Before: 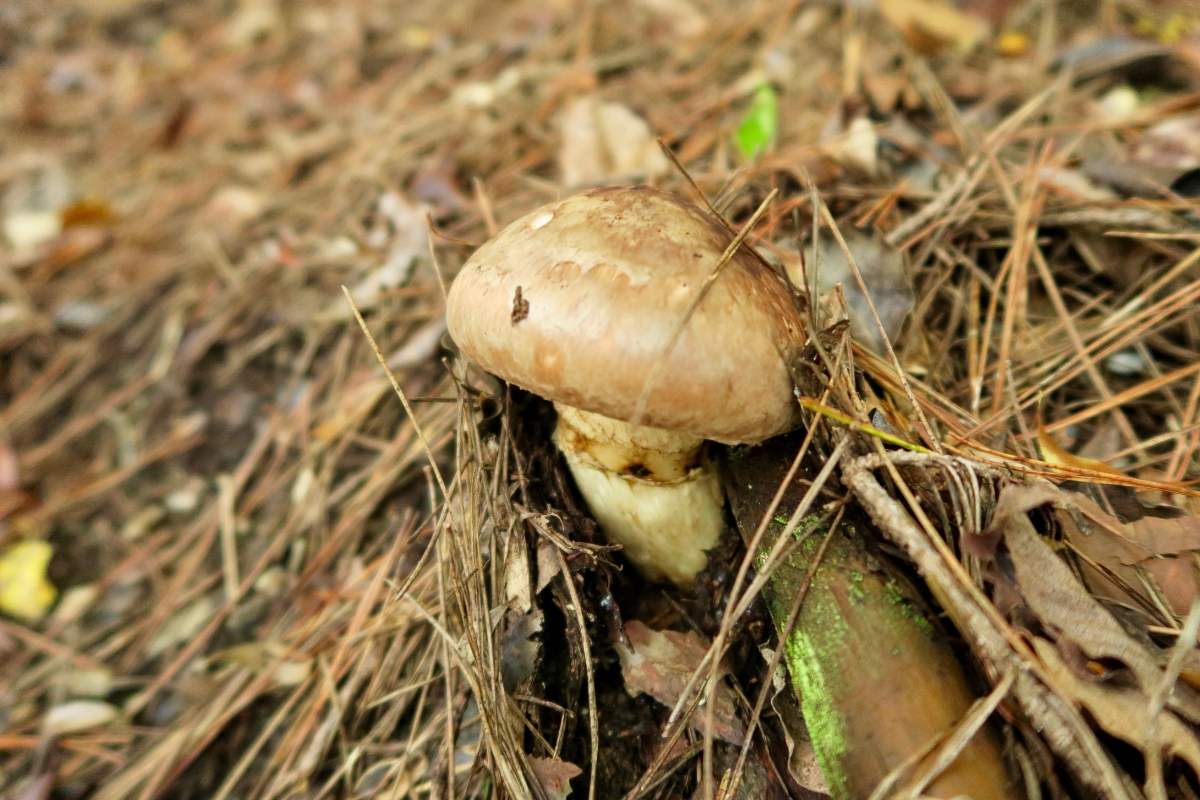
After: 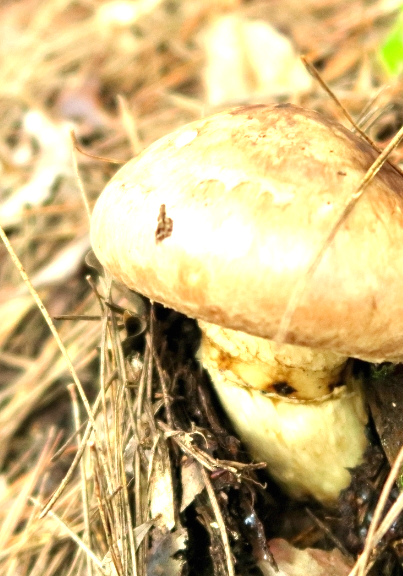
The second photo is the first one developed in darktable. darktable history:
exposure: black level correction 0, exposure 1.099 EV, compensate highlight preservation false
crop and rotate: left 29.726%, top 10.276%, right 36.666%, bottom 17.674%
